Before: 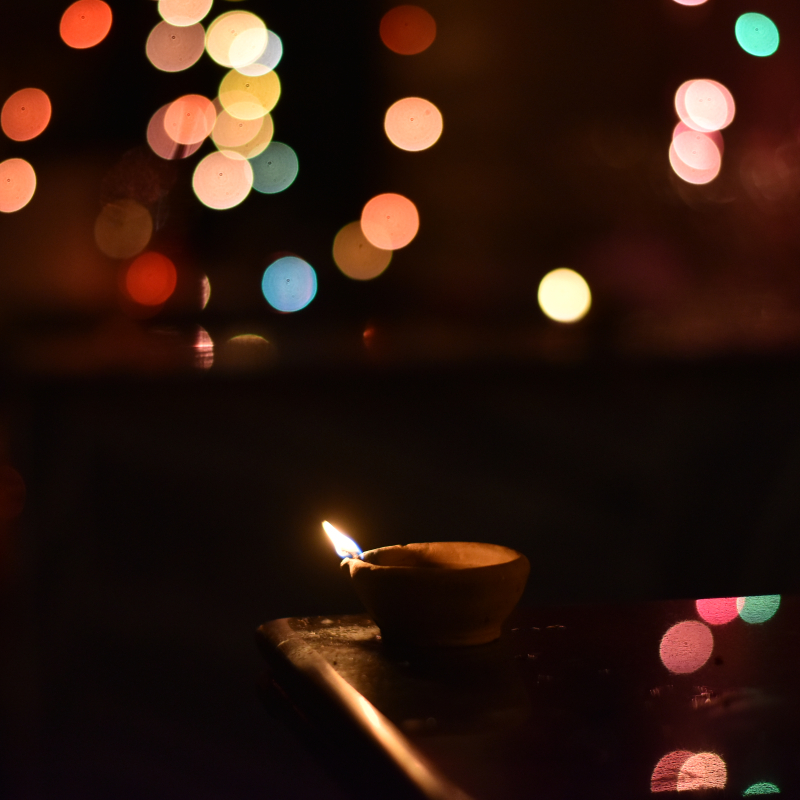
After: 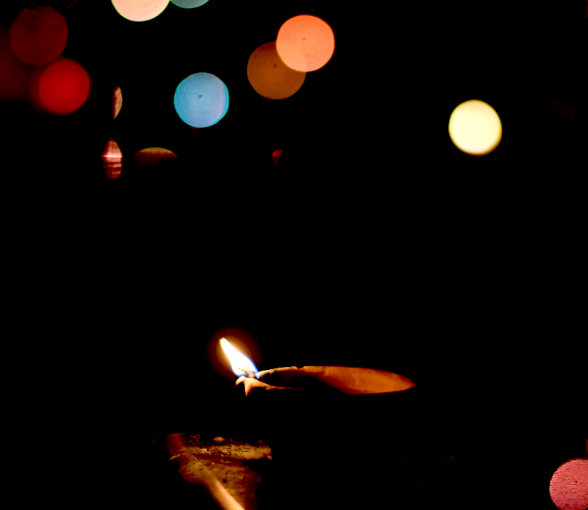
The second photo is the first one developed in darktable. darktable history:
crop and rotate: angle -3.37°, left 9.79%, top 20.73%, right 12.42%, bottom 11.82%
exposure: black level correction 0.047, exposure 0.013 EV, compensate highlight preservation false
